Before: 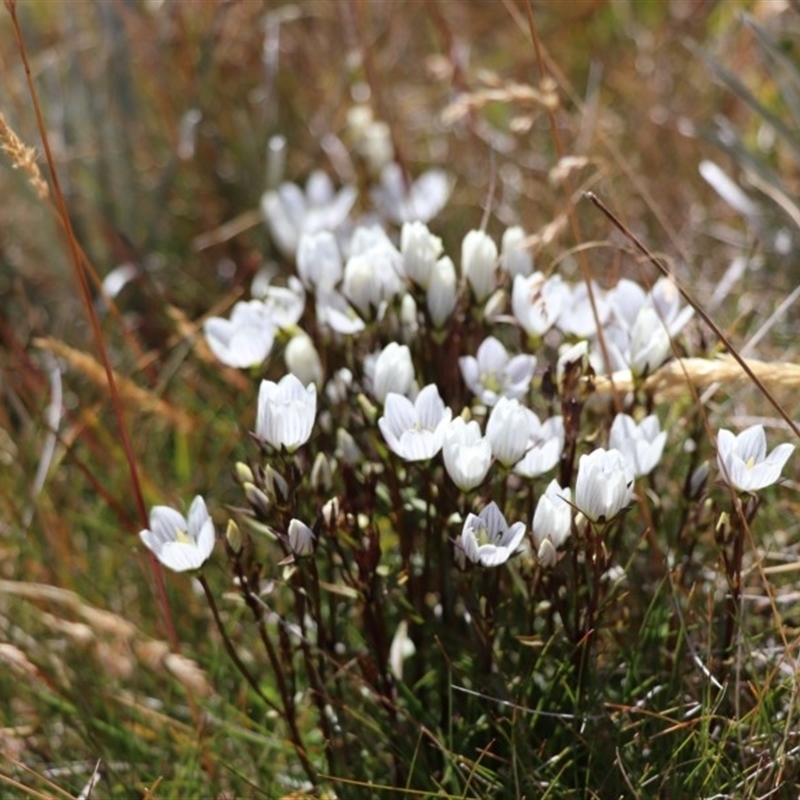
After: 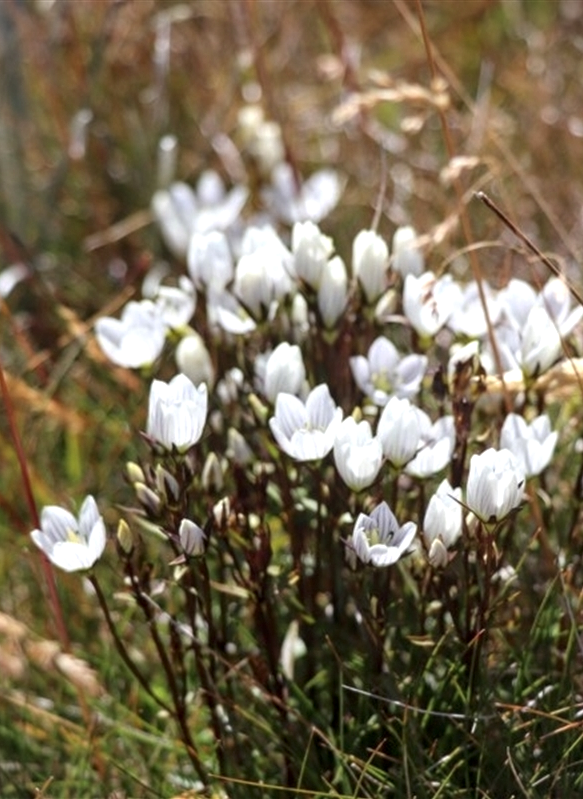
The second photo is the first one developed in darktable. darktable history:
exposure: exposure 0.227 EV, compensate highlight preservation false
crop: left 13.652%, right 13.454%
vignetting: fall-off start 100.44%, unbound false
local contrast: on, module defaults
